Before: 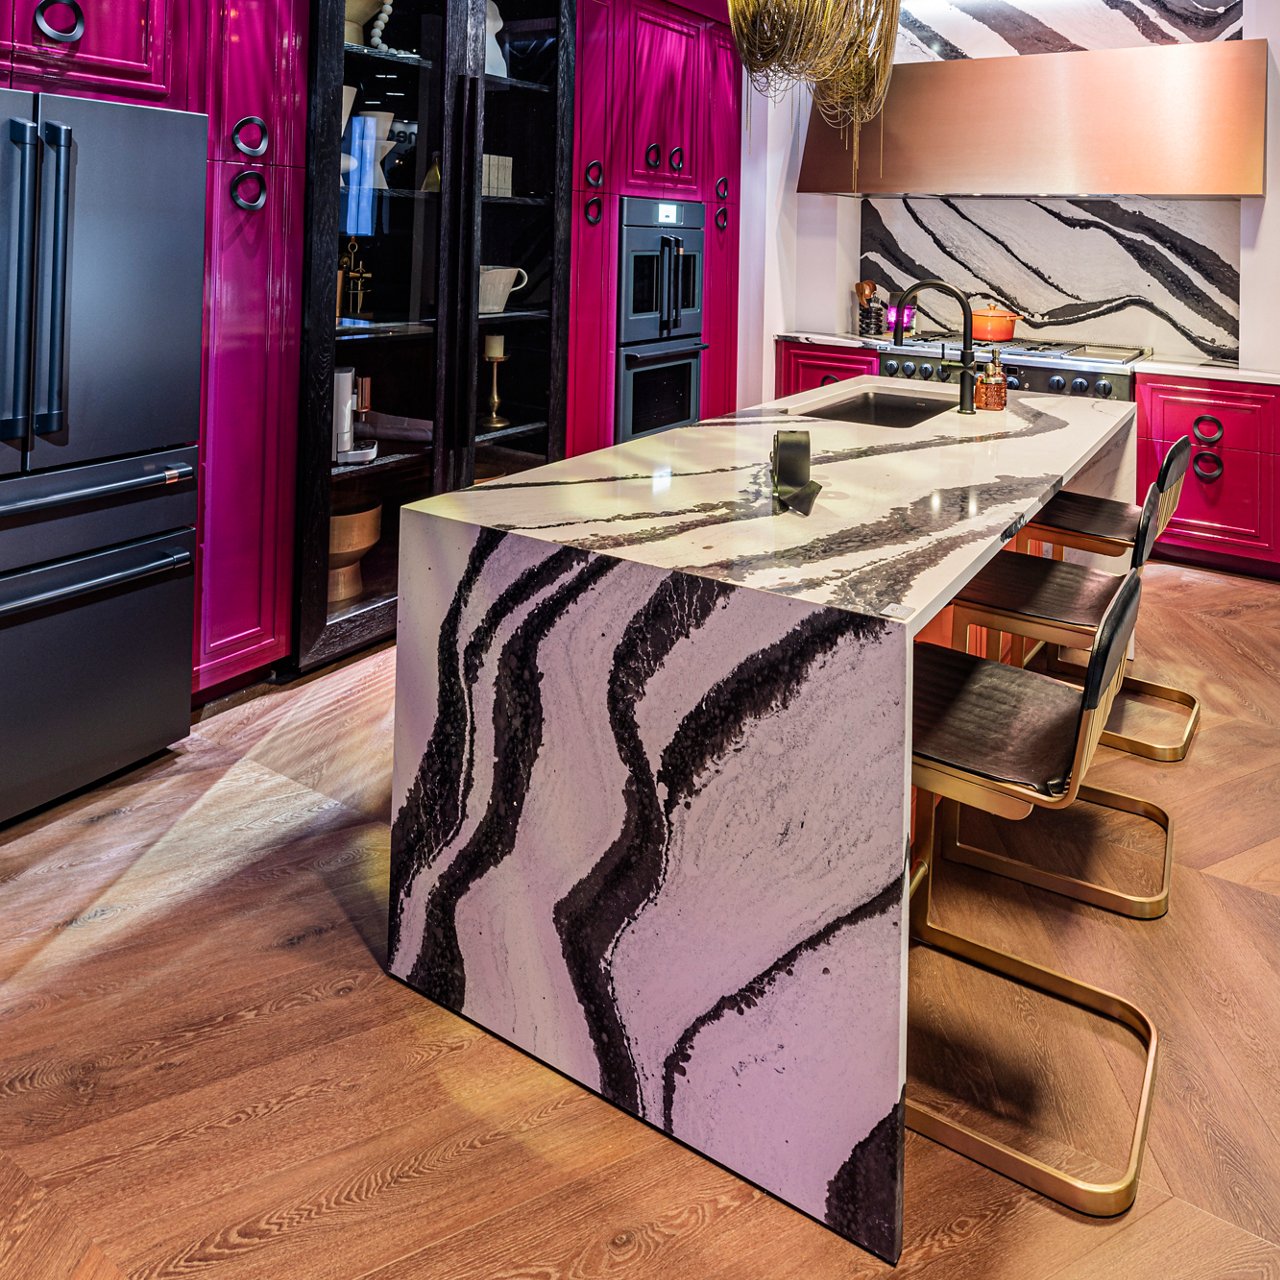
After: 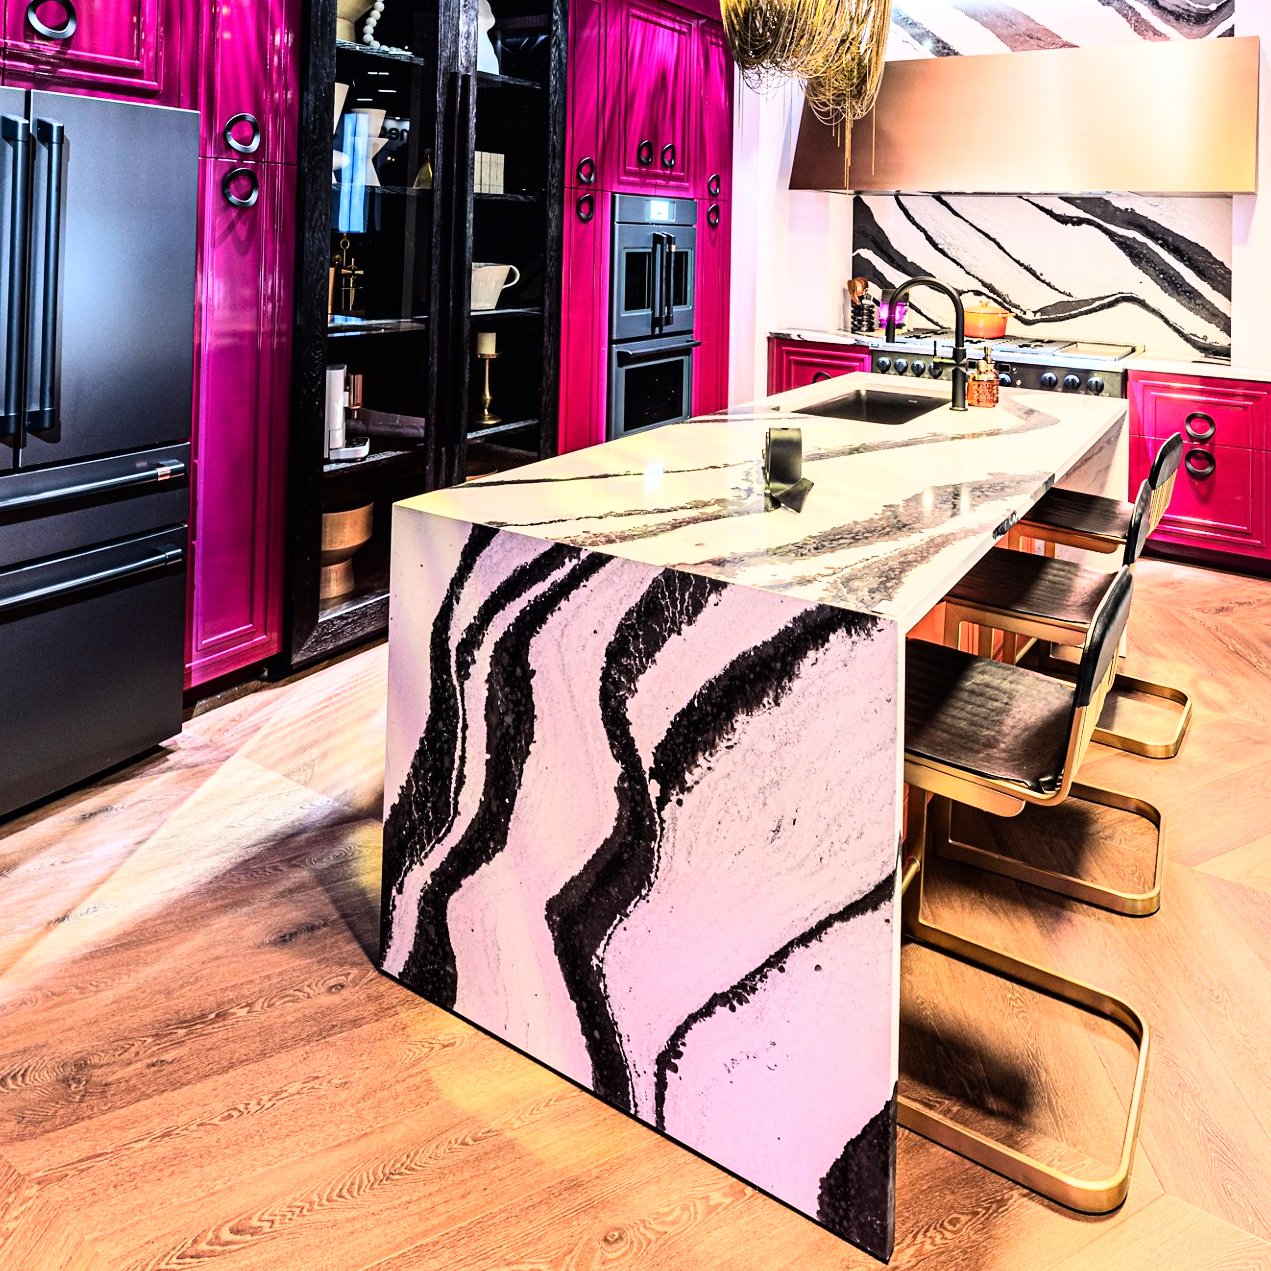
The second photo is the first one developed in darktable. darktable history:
crop and rotate: left 0.667%, top 0.289%, bottom 0.404%
base curve: curves: ch0 [(0, 0) (0.007, 0.004) (0.027, 0.03) (0.046, 0.07) (0.207, 0.54) (0.442, 0.872) (0.673, 0.972) (1, 1)]
